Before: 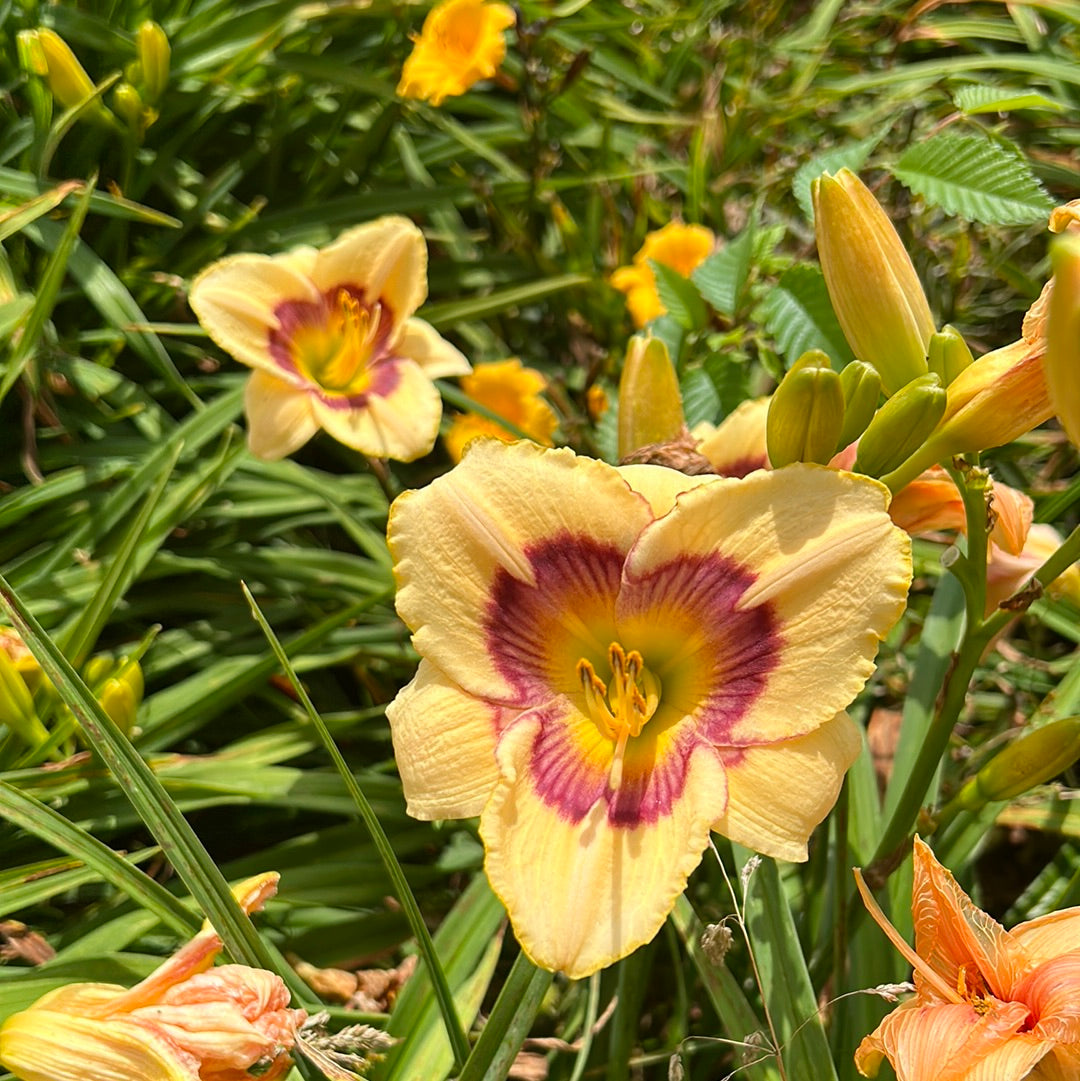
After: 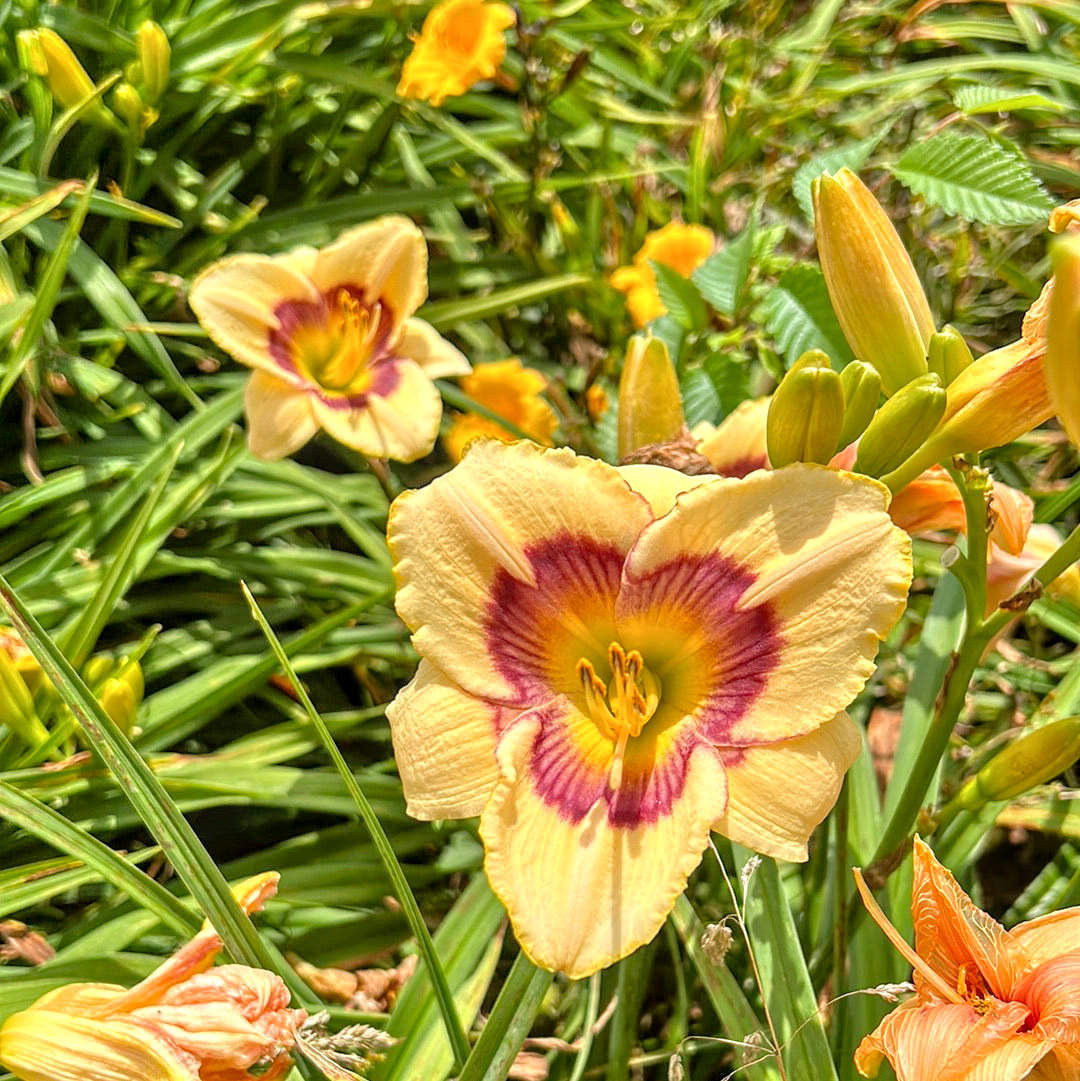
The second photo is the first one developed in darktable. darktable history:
local contrast: detail 130%
tone equalizer: -7 EV 0.15 EV, -6 EV 0.6 EV, -5 EV 1.15 EV, -4 EV 1.33 EV, -3 EV 1.15 EV, -2 EV 0.6 EV, -1 EV 0.15 EV, mask exposure compensation -0.5 EV
